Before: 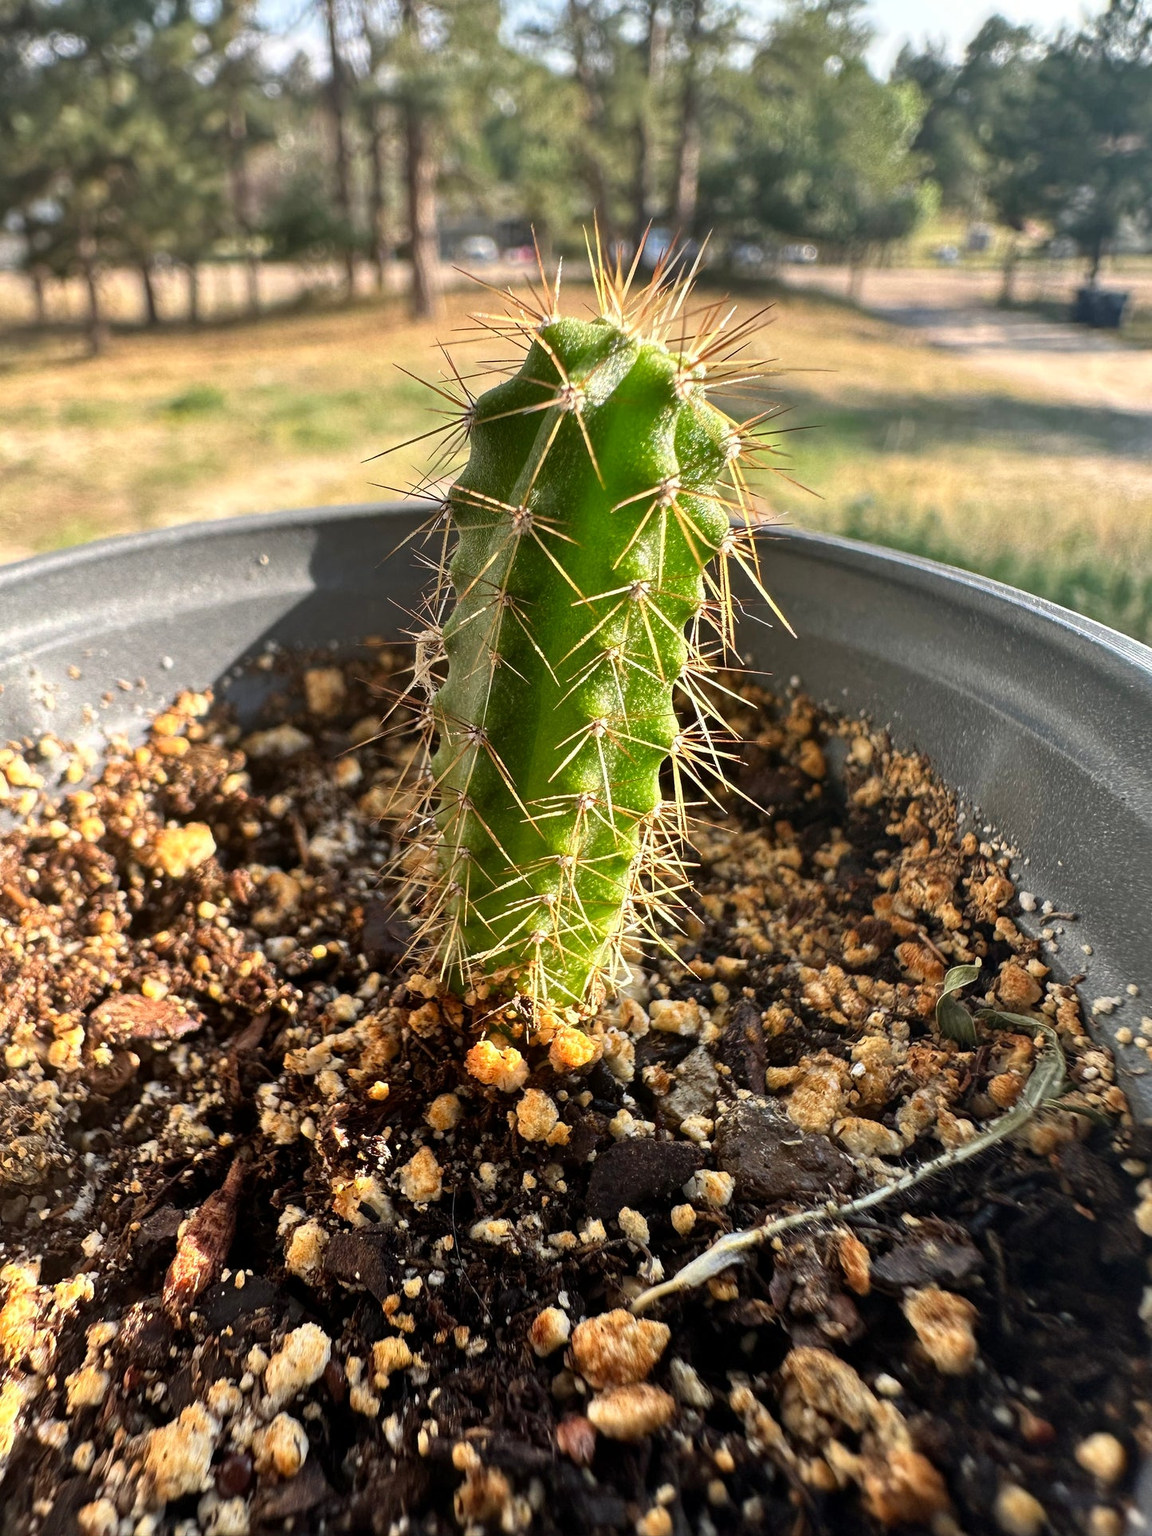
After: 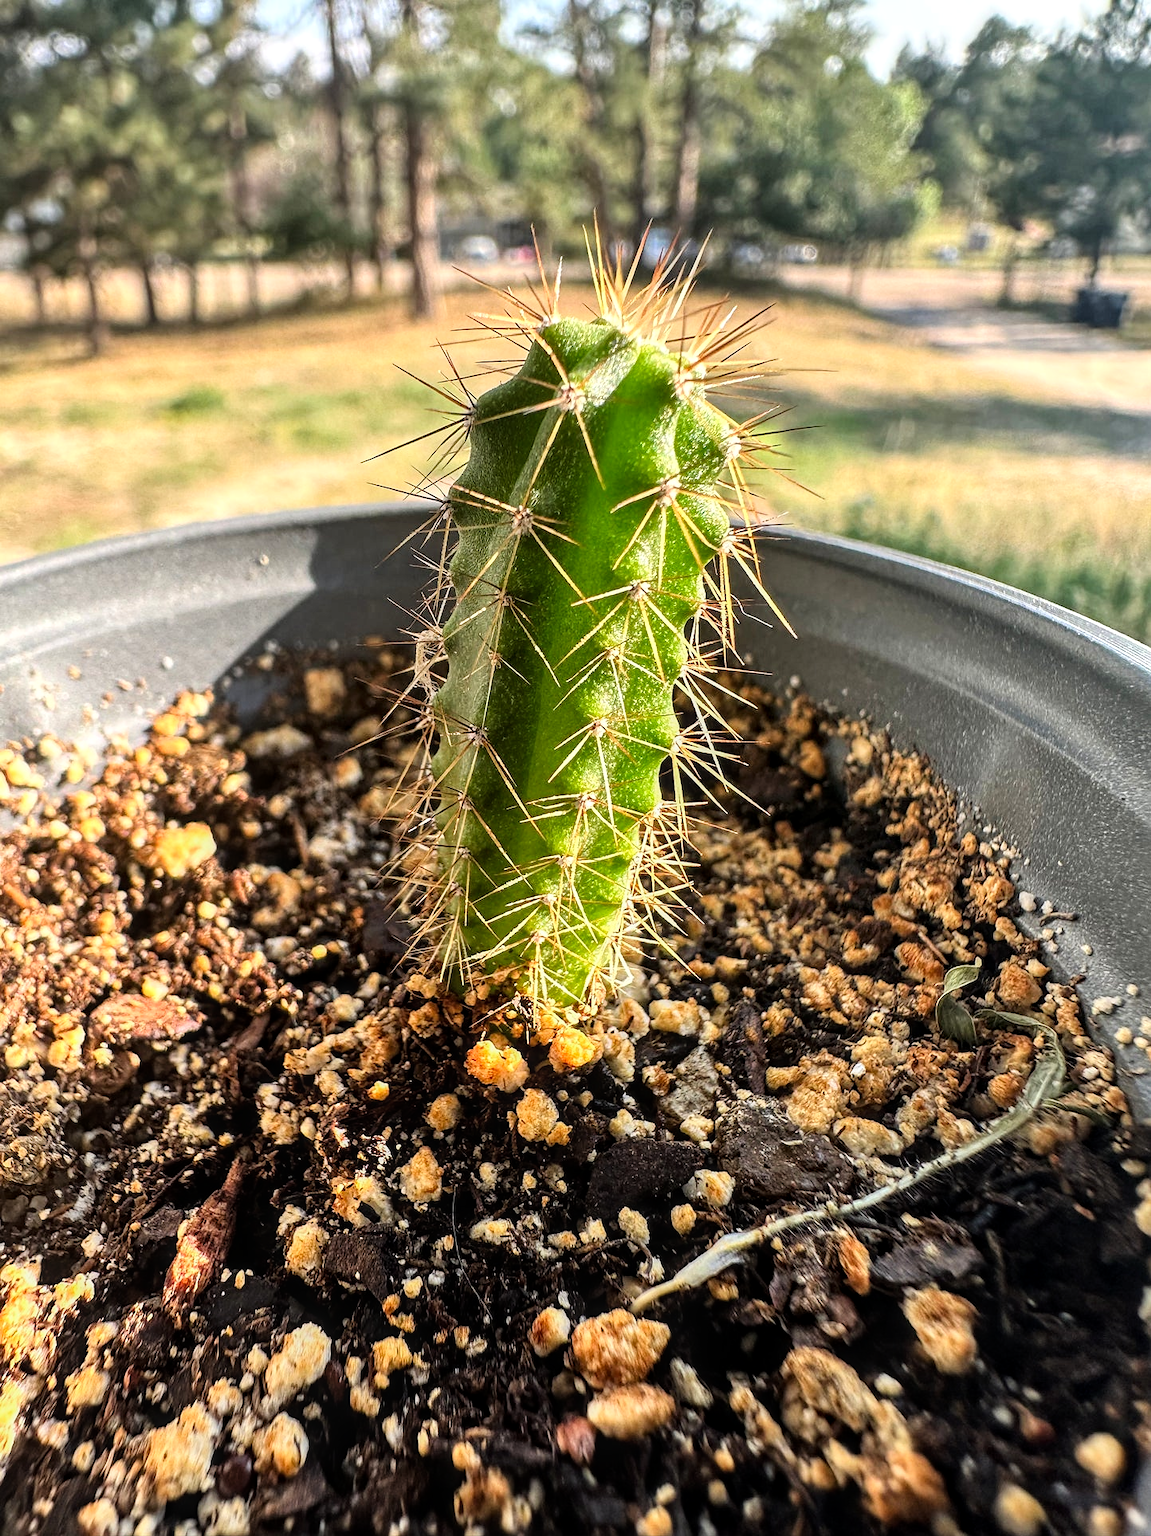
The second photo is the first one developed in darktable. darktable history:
sharpen: radius 1, threshold 1
local contrast: on, module defaults
tone curve: curves: ch0 [(0, 0) (0.004, 0.001) (0.133, 0.112) (0.325, 0.362) (0.832, 0.893) (1, 1)], color space Lab, linked channels, preserve colors none
white balance: red 1, blue 1
